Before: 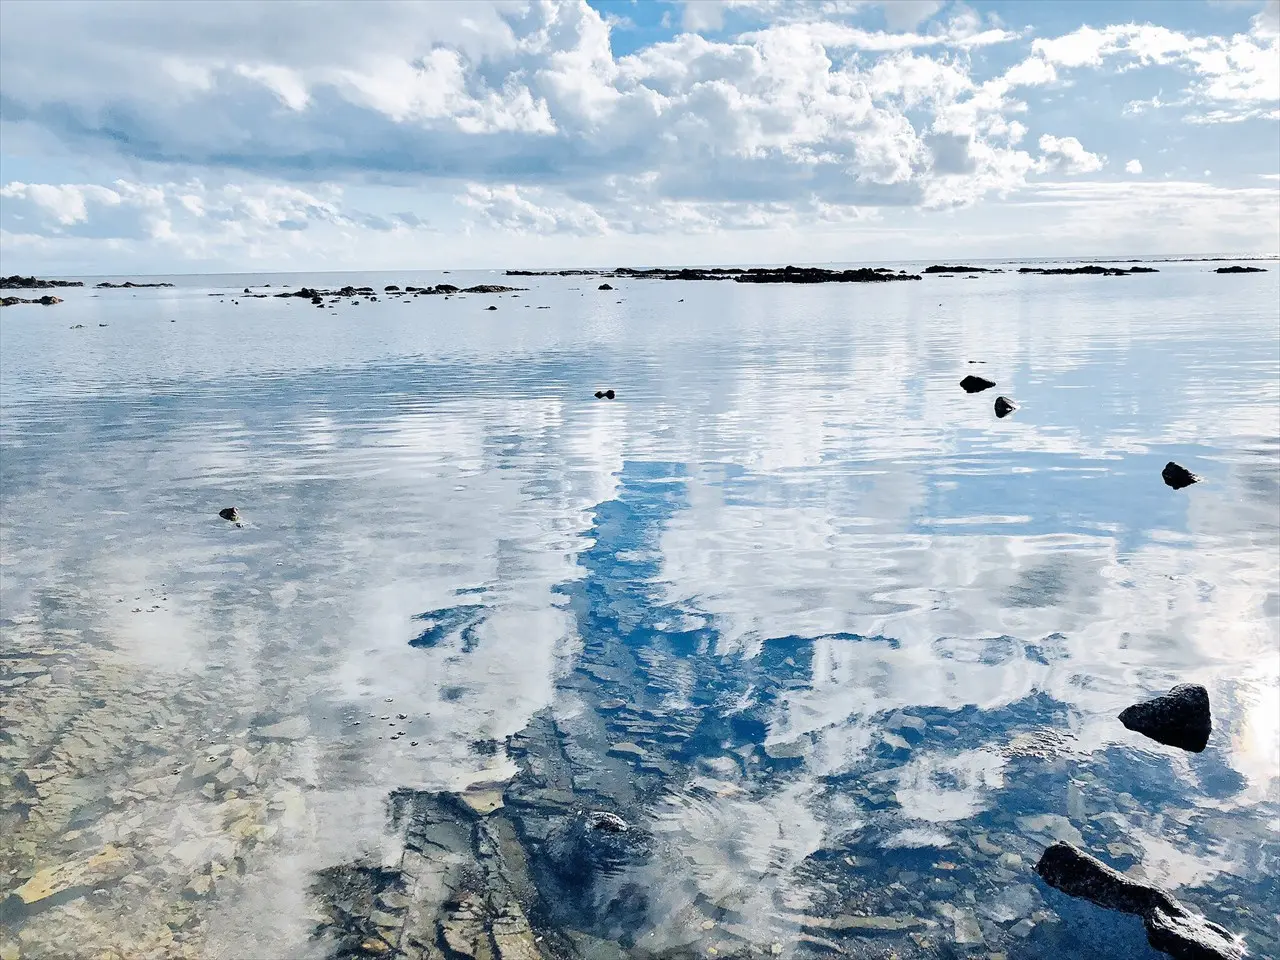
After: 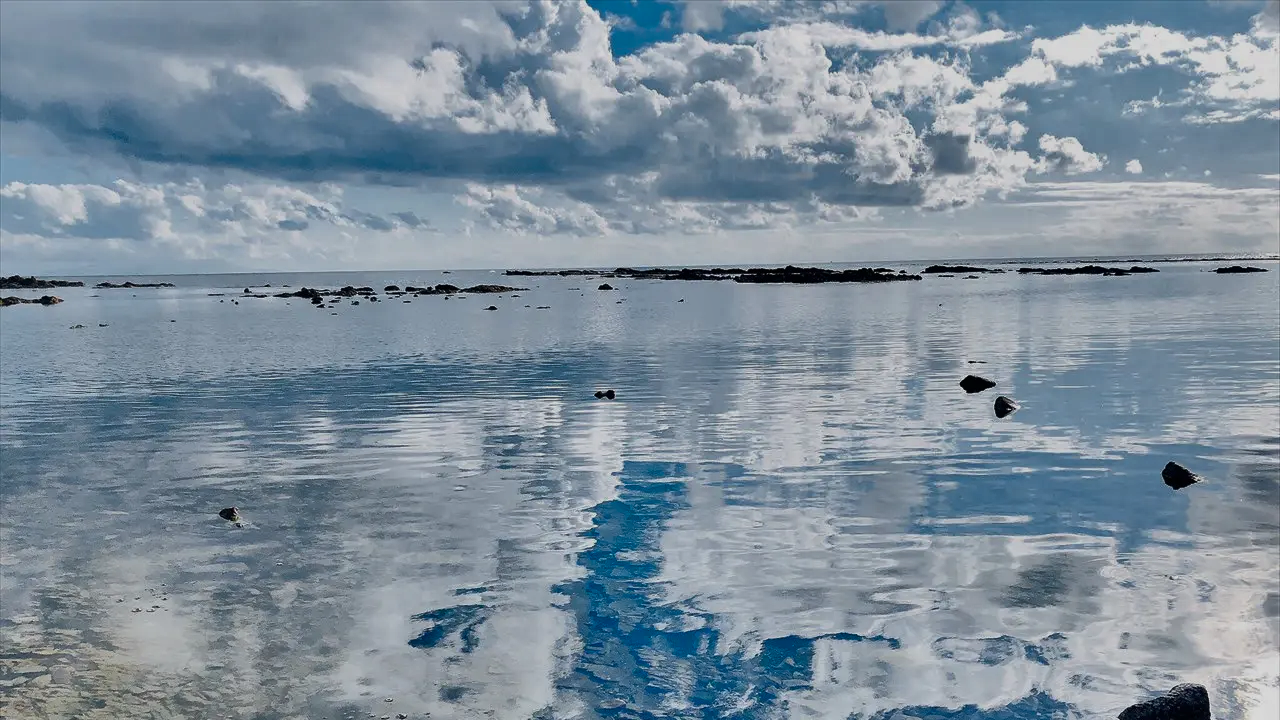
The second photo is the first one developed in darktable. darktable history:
local contrast: mode bilateral grid, contrast 15, coarseness 36, detail 105%, midtone range 0.2
crop: bottom 24.988%
shadows and highlights: shadows 80.73, white point adjustment -9.07, highlights -61.46, soften with gaussian
